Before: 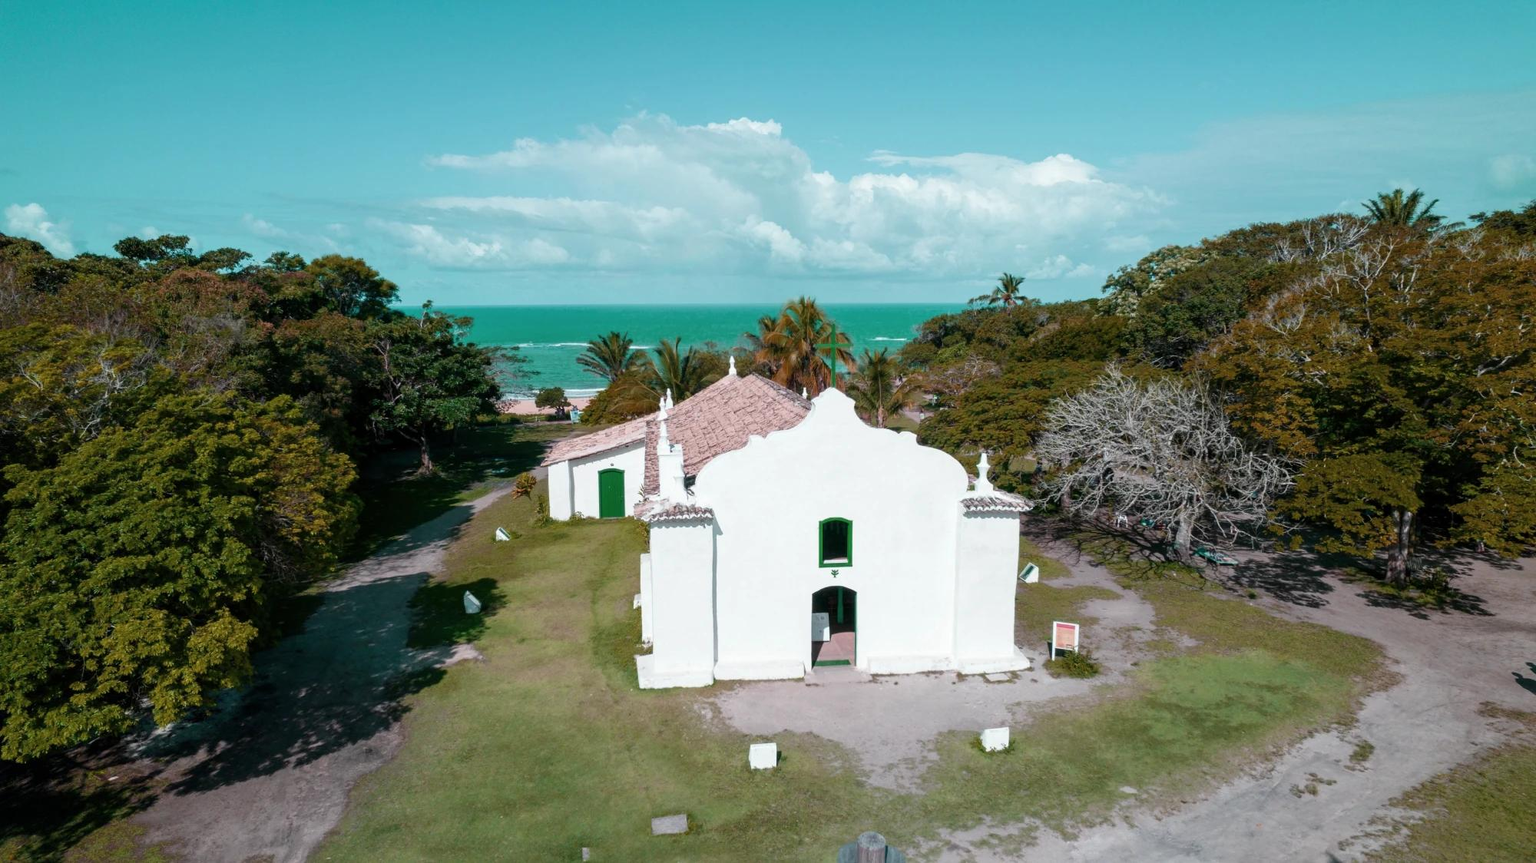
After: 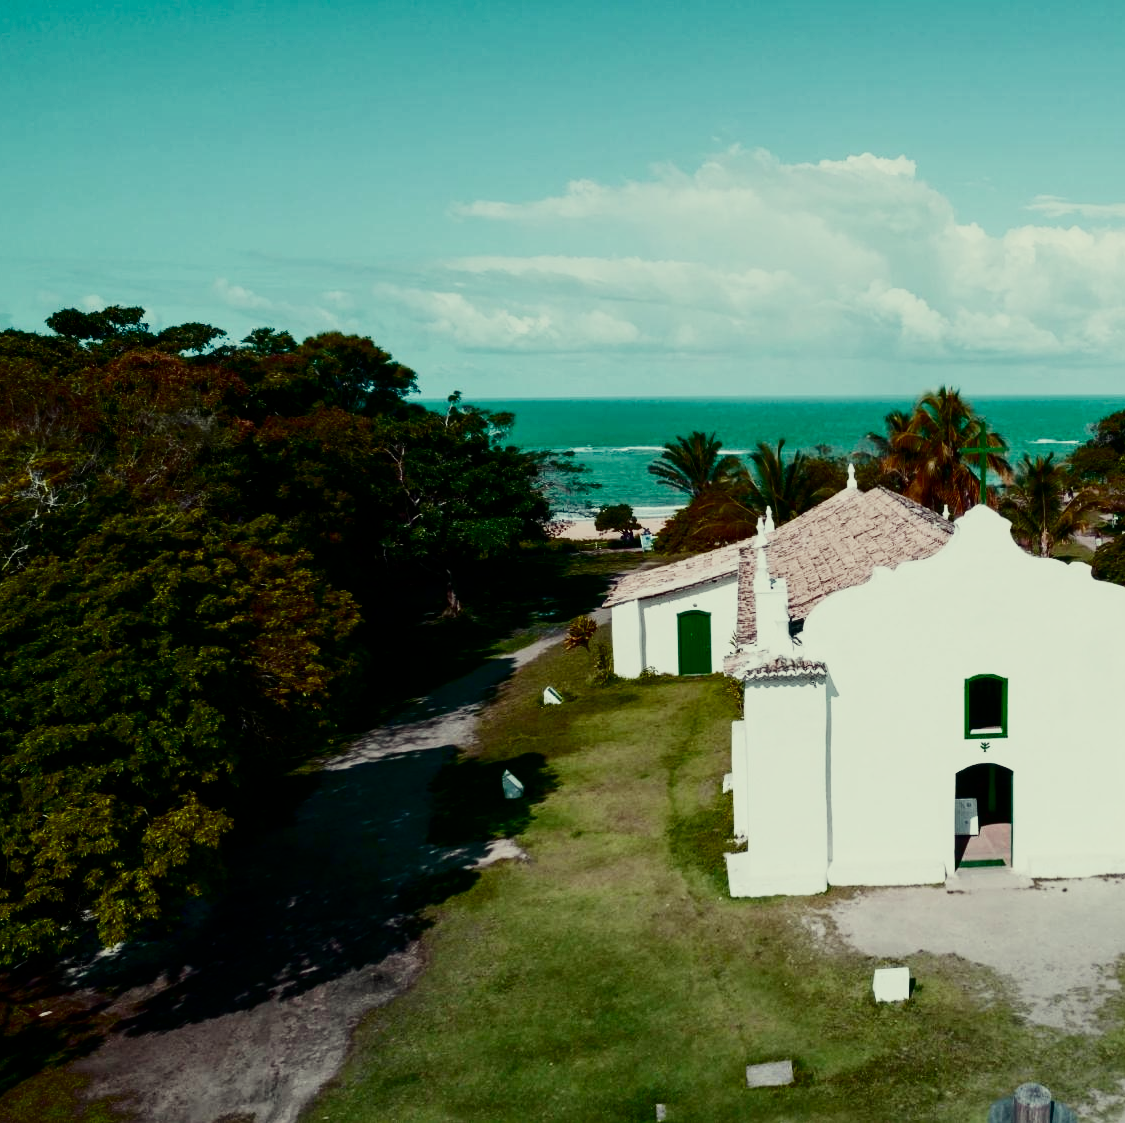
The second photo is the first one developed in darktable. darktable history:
crop: left 5.114%, right 38.589%
color correction: highlights a* -5.94, highlights b* 11.19
sigmoid: skew -0.2, preserve hue 0%, red attenuation 0.1, red rotation 0.035, green attenuation 0.1, green rotation -0.017, blue attenuation 0.15, blue rotation -0.052, base primaries Rec2020
exposure: black level correction -0.008, exposure 0.067 EV, compensate highlight preservation false
contrast brightness saturation: contrast 0.24, brightness -0.24, saturation 0.14
